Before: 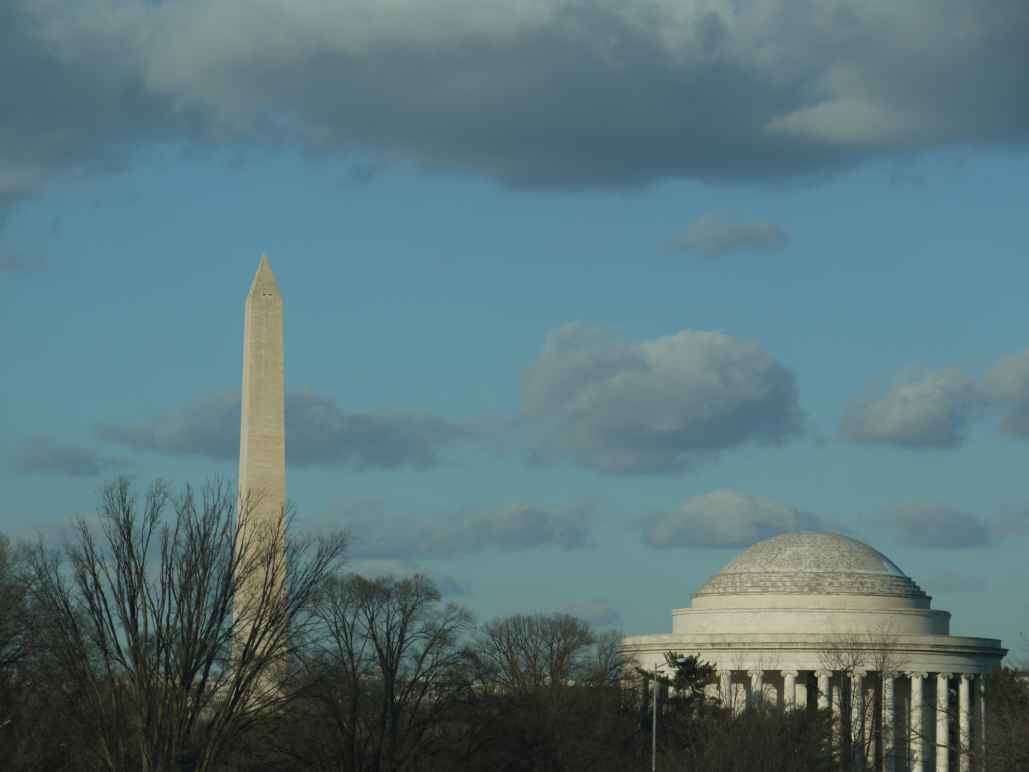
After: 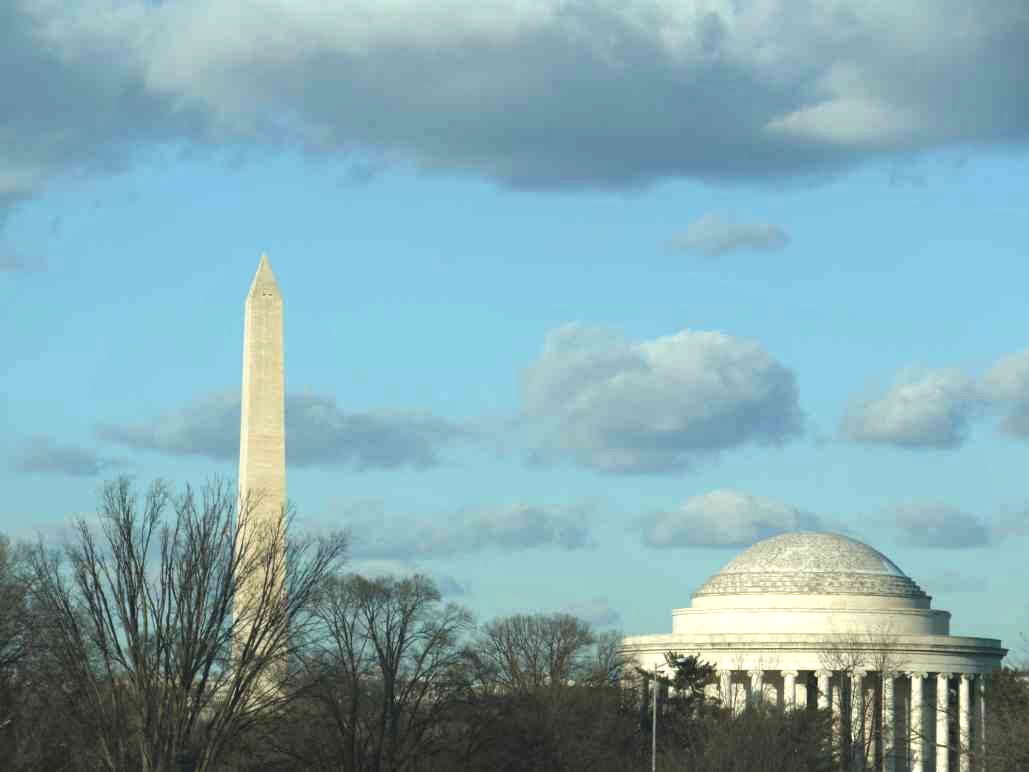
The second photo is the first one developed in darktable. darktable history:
local contrast: highlights 100%, shadows 100%, detail 120%, midtone range 0.2
exposure: black level correction -0.002, exposure 1.115 EV, compensate highlight preservation false
